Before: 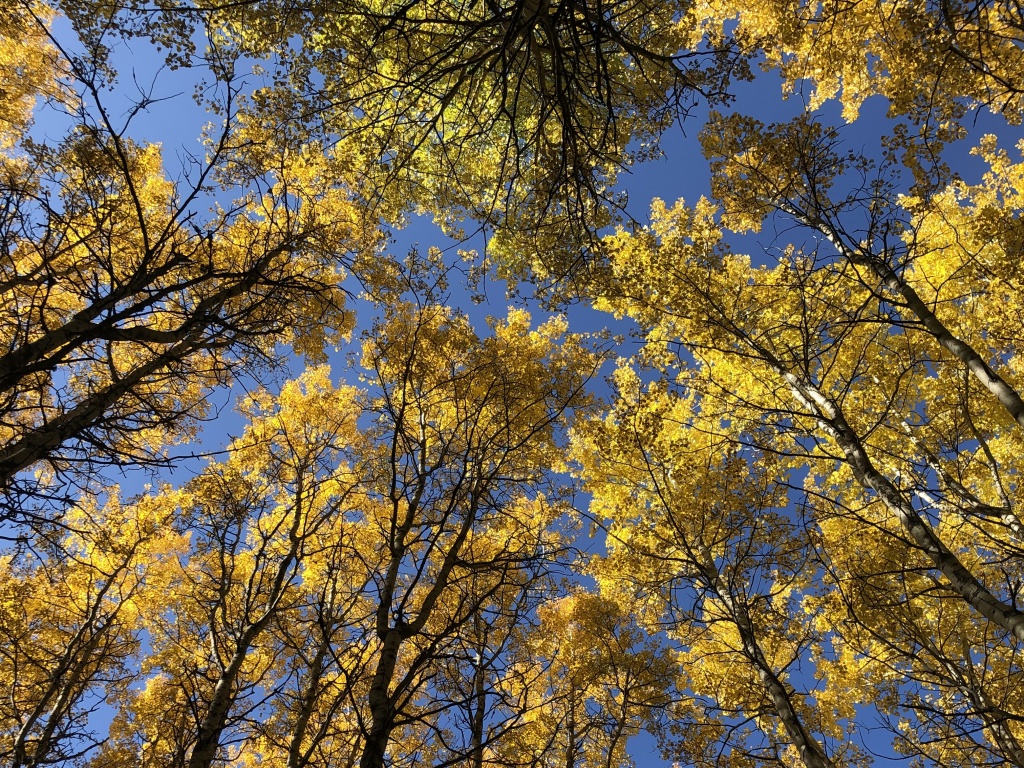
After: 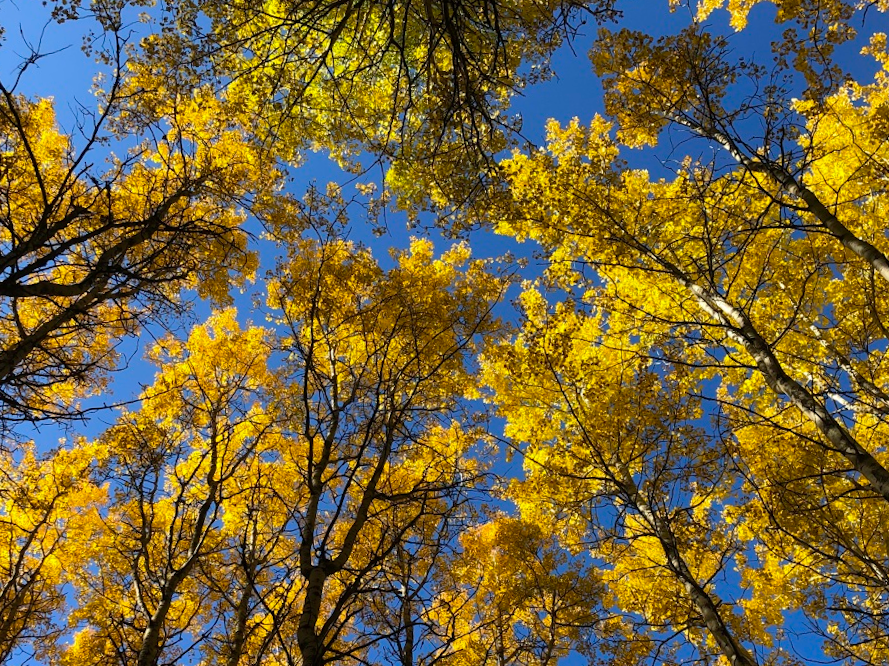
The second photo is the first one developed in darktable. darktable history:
crop and rotate: angle 3.81°, left 5.622%, top 5.707%
color balance rgb: linear chroma grading › global chroma 20.124%, perceptual saturation grading › global saturation 0.663%
